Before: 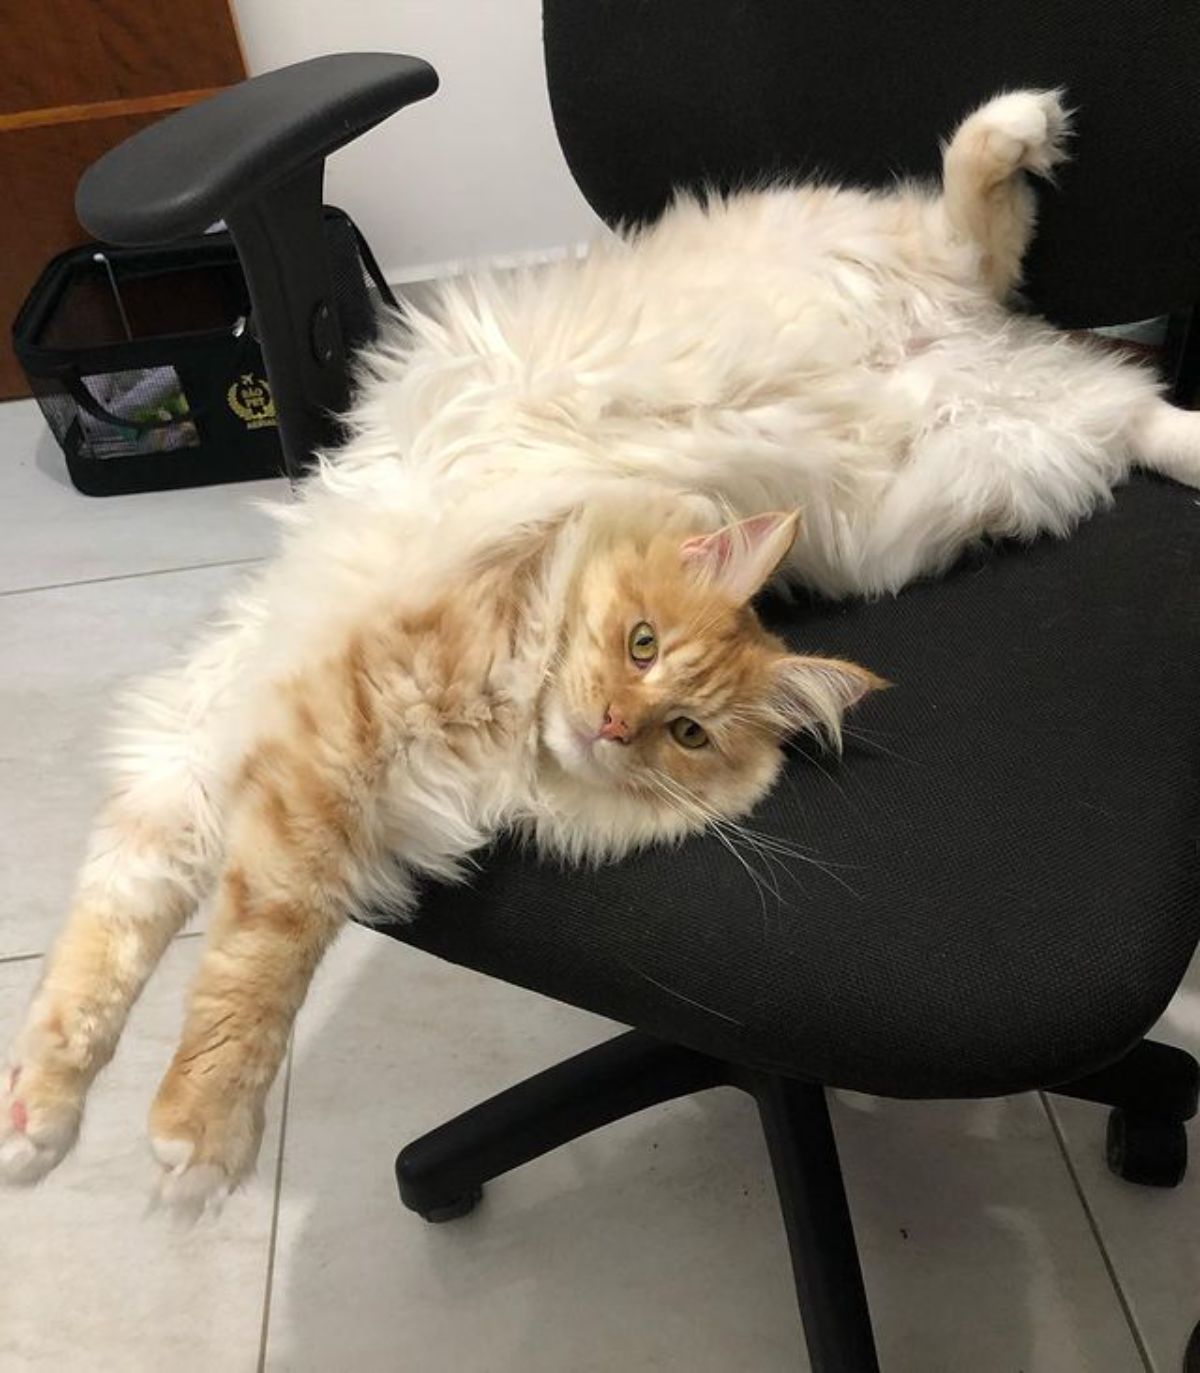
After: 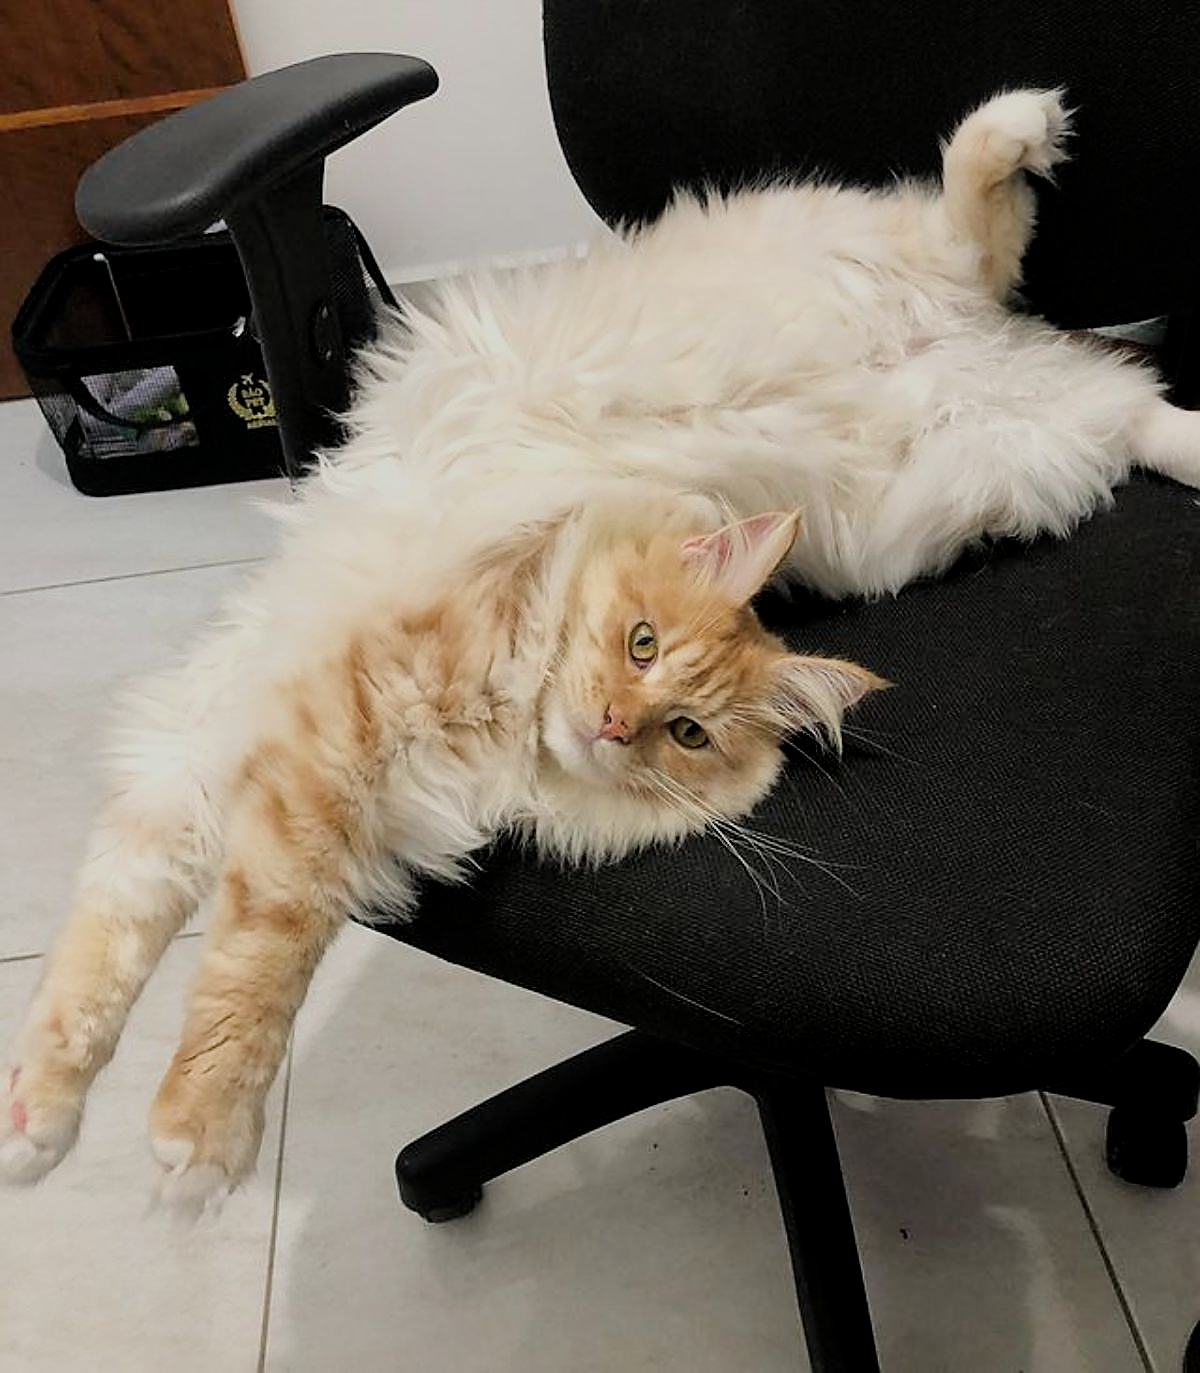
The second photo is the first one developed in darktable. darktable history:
local contrast: mode bilateral grid, contrast 19, coarseness 50, detail 119%, midtone range 0.2
sharpen: radius 1.397, amount 1.234, threshold 0.698
filmic rgb: black relative exposure -7.21 EV, white relative exposure 5.35 EV, hardness 3.02
exposure: exposure 0.203 EV, compensate highlight preservation false
